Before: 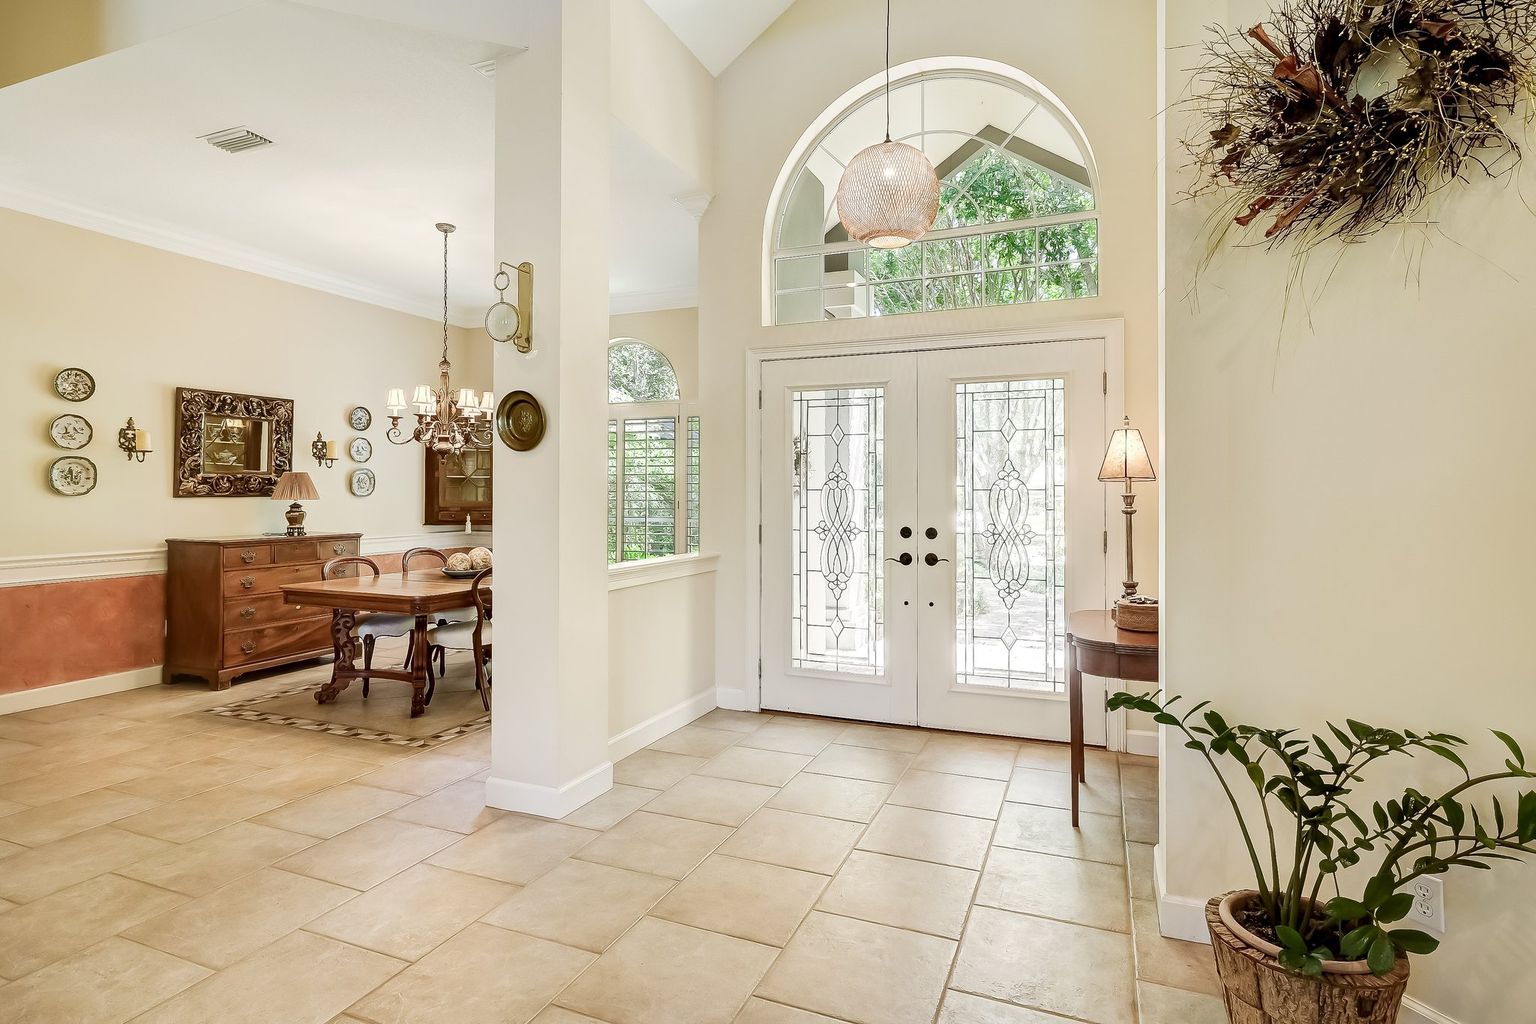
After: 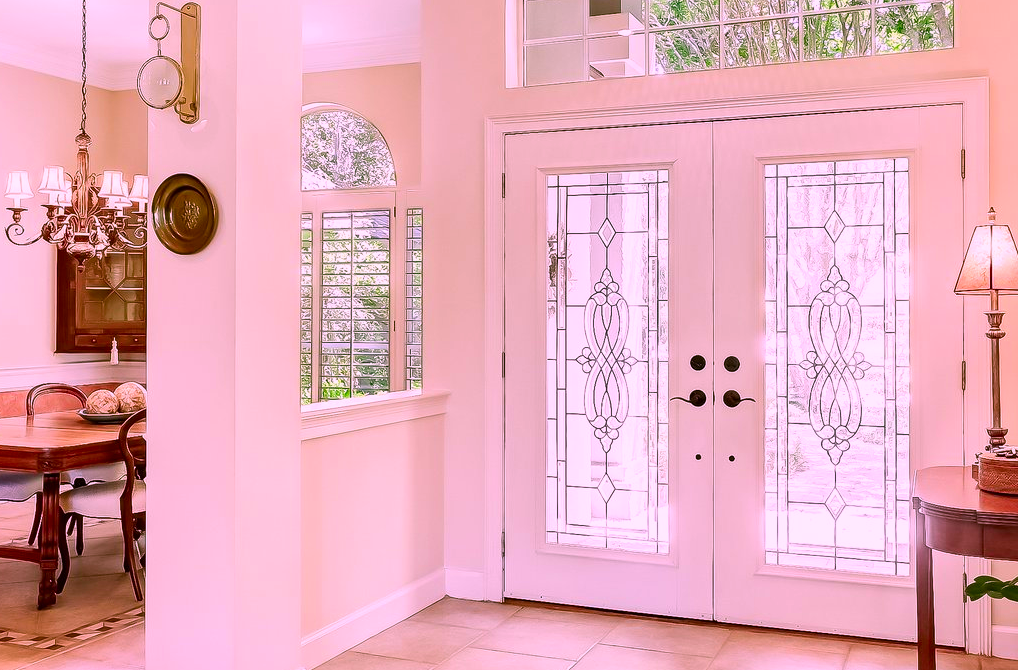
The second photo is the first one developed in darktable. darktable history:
crop: left 24.911%, top 25.47%, right 25.34%, bottom 25.417%
color correction: highlights a* 19.15, highlights b* -12.3, saturation 1.68
